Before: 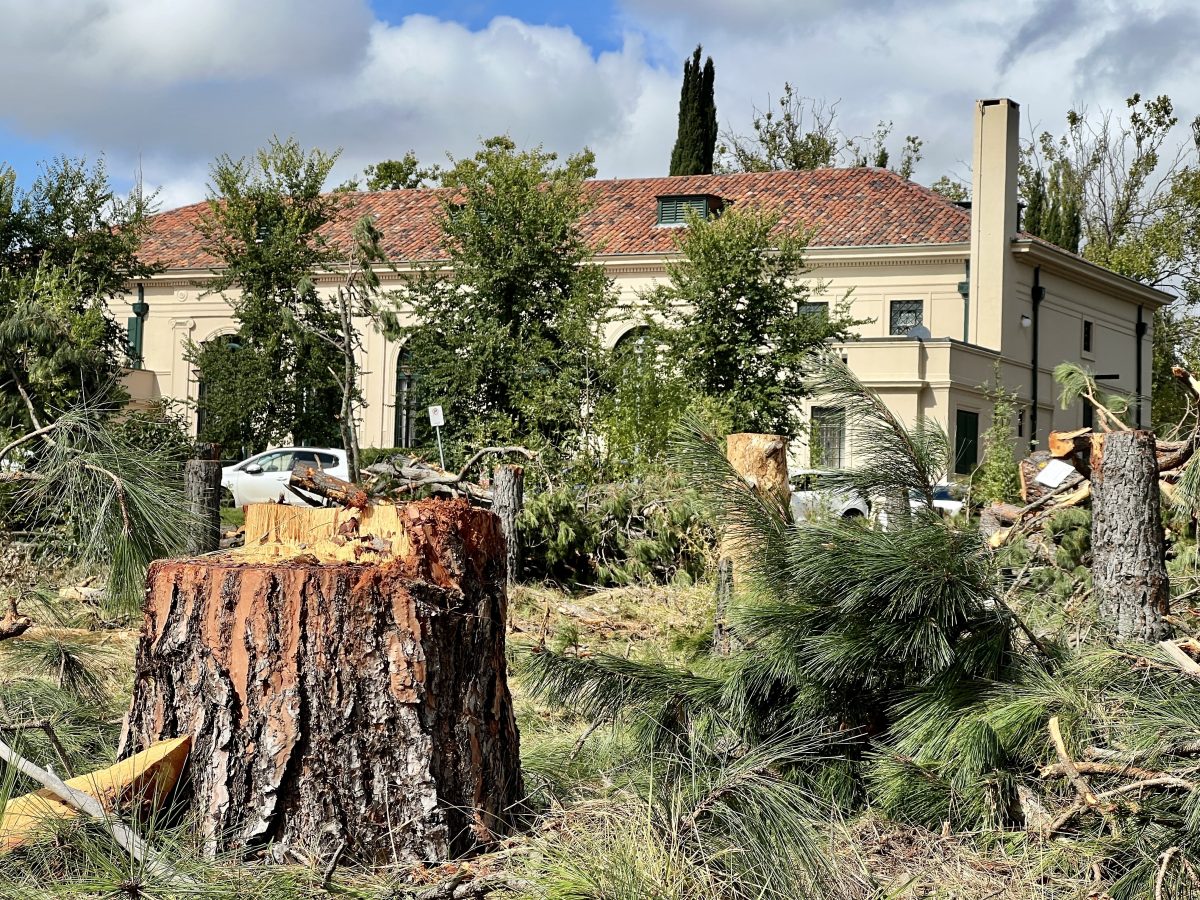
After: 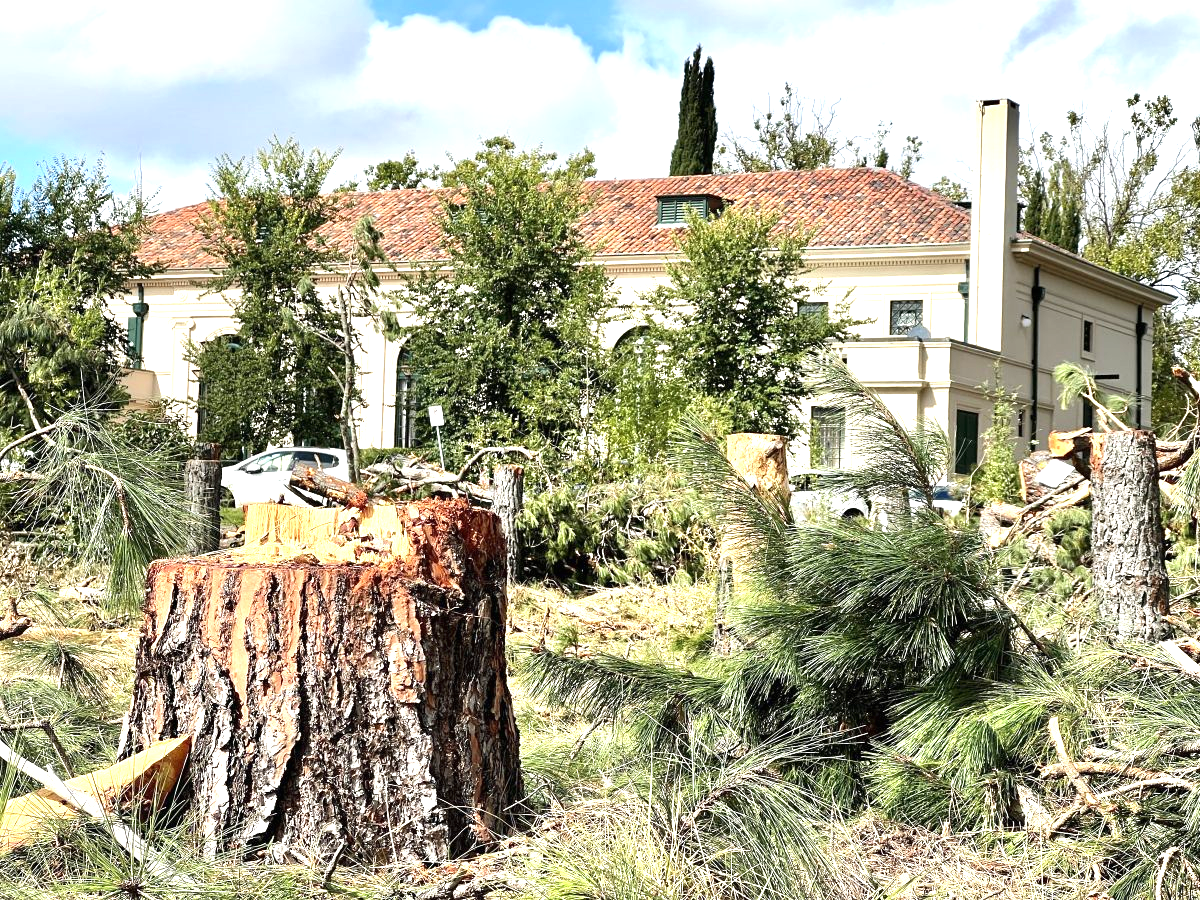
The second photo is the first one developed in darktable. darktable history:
exposure: black level correction 0, exposure 1.107 EV, compensate exposure bias true, compensate highlight preservation false
